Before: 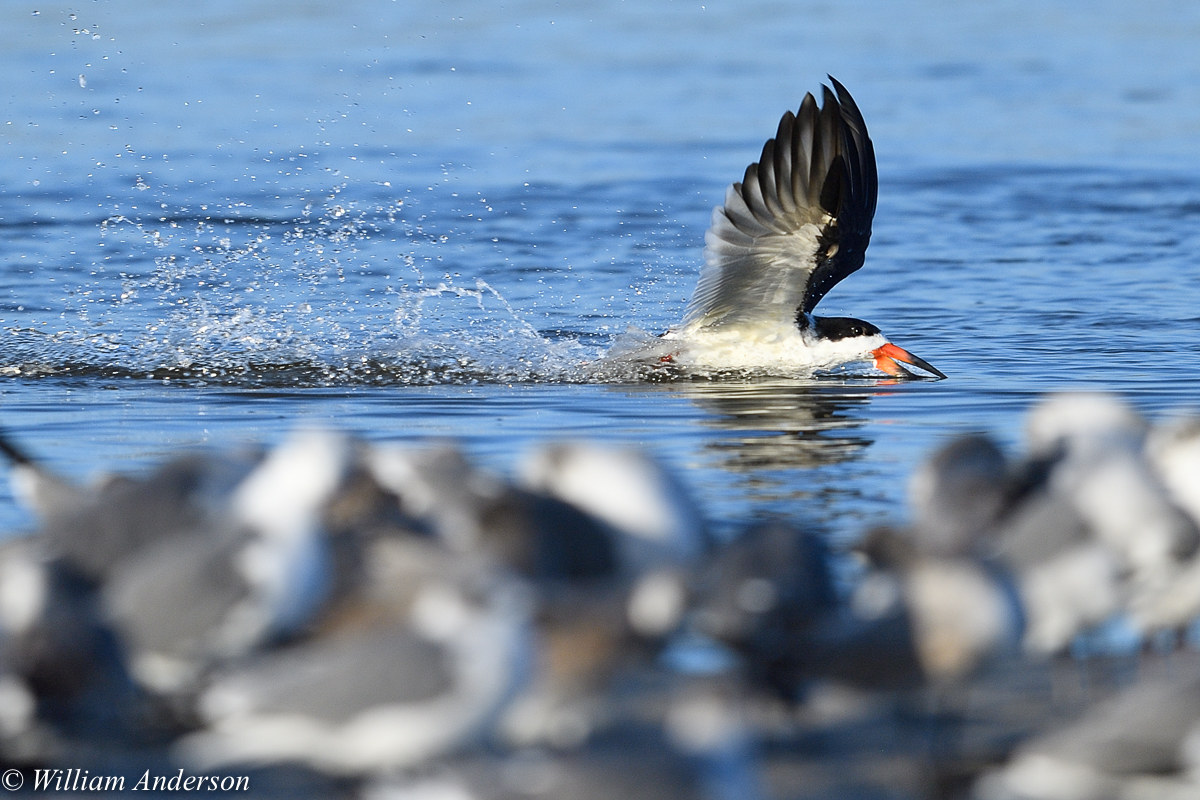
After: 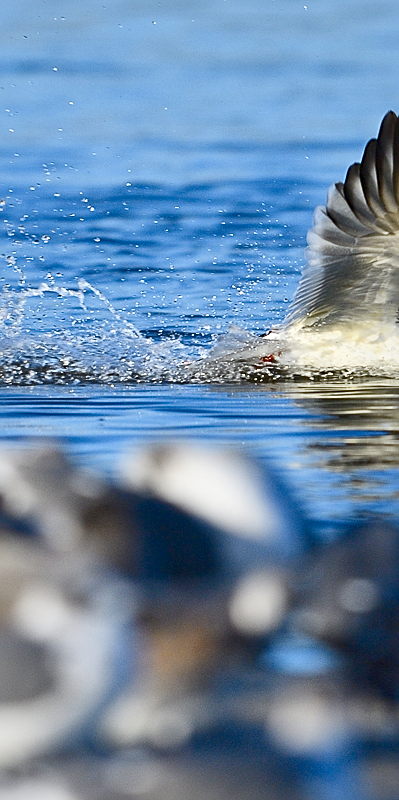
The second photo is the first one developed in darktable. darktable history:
color balance rgb: perceptual saturation grading › global saturation 34.983%, perceptual saturation grading › highlights -29.916%, perceptual saturation grading › shadows 34.578%, perceptual brilliance grading › highlights 13.454%, perceptual brilliance grading › mid-tones 8.819%, perceptual brilliance grading › shadows -17.786%, contrast -29.469%
sharpen: radius 2.205, amount 0.378, threshold 0.026
crop: left 33.213%, right 33.471%
local contrast: mode bilateral grid, contrast 25, coarseness 47, detail 151%, midtone range 0.2
